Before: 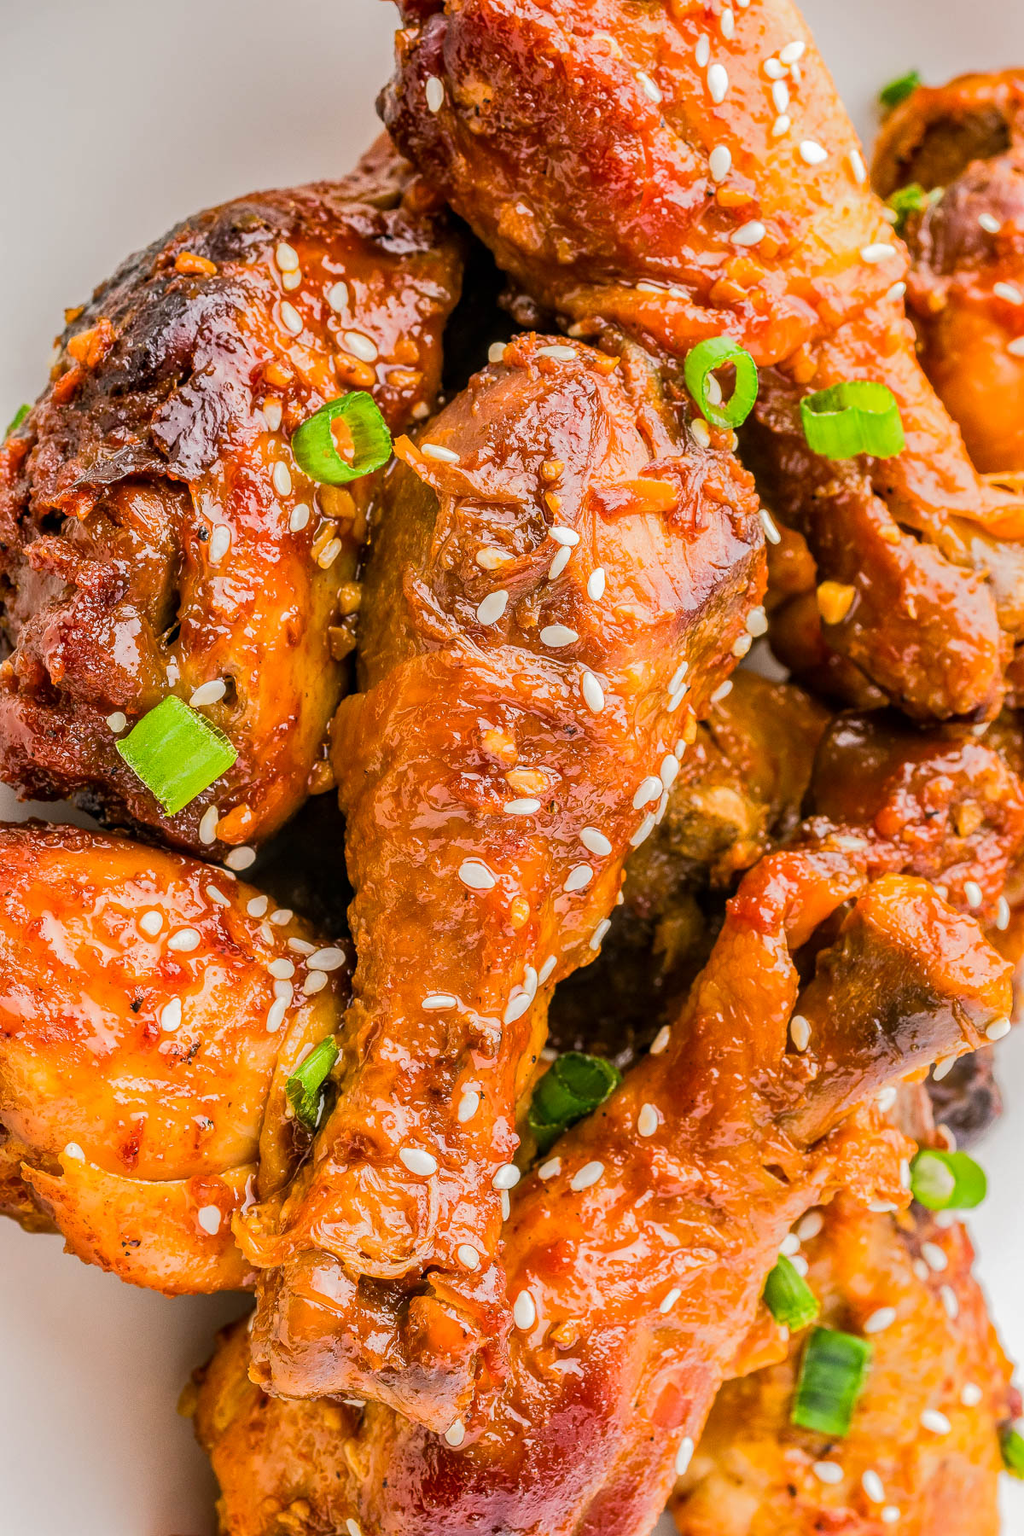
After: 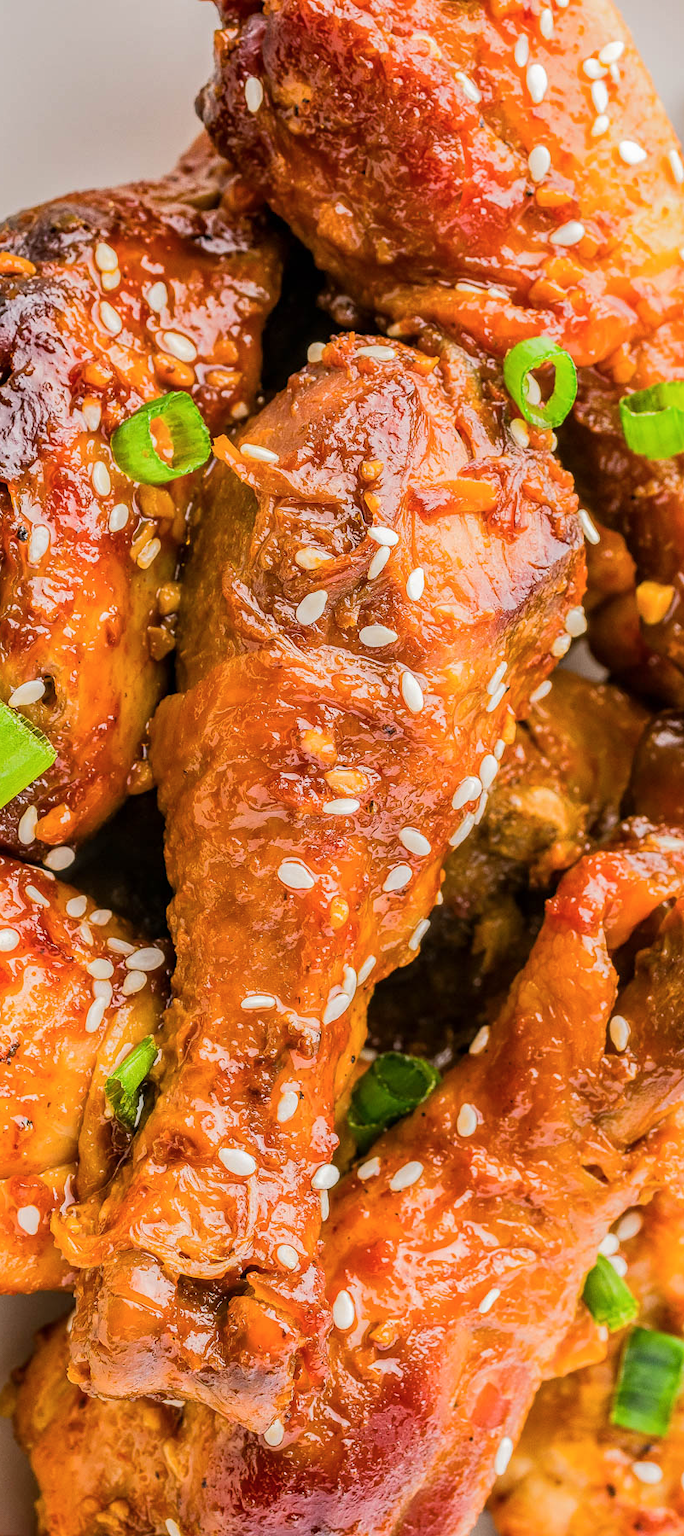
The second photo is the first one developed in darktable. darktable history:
tone equalizer: on, module defaults
color balance rgb: on, module defaults
crop and rotate: left 17.732%, right 15.423%
